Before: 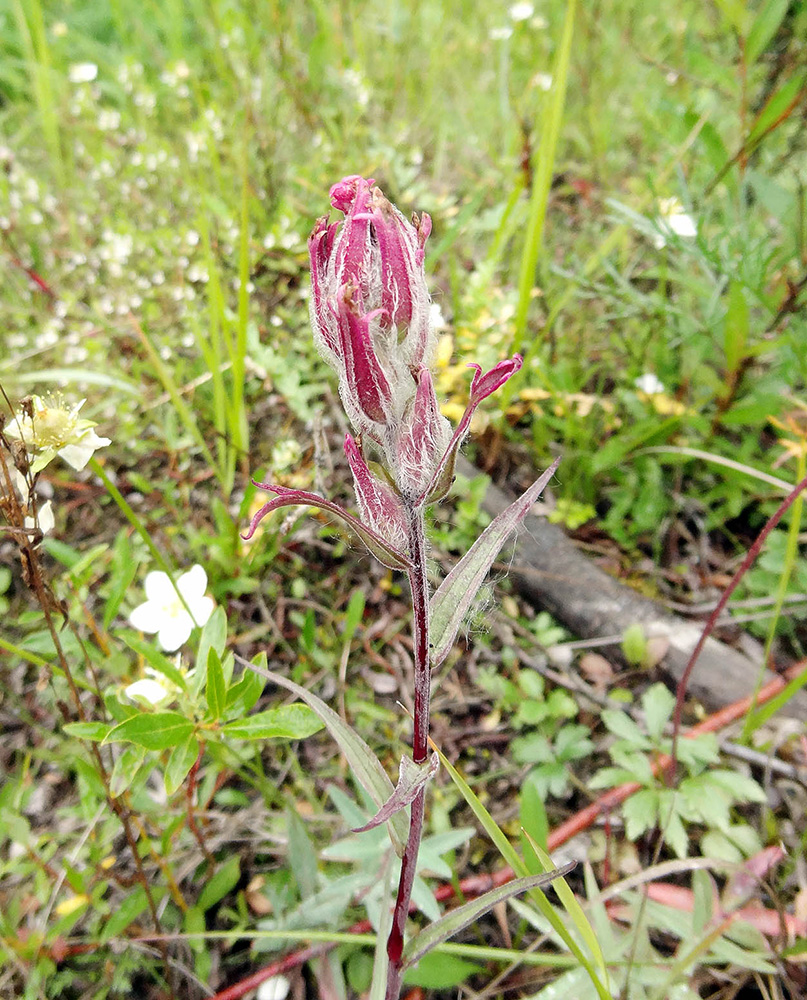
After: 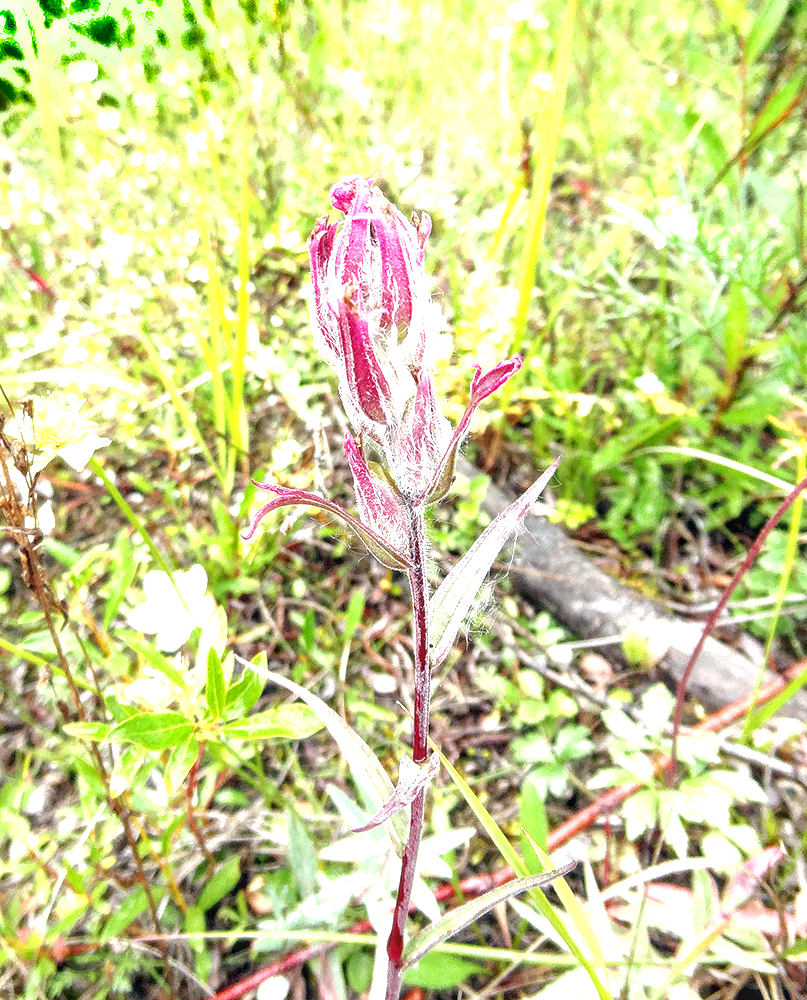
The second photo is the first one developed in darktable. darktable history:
exposure: black level correction 0, exposure 1.198 EV, compensate exposure bias true, compensate highlight preservation false
white balance: red 0.983, blue 1.036
tone equalizer: -8 EV 0.25 EV, -7 EV 0.417 EV, -6 EV 0.417 EV, -5 EV 0.25 EV, -3 EV -0.25 EV, -2 EV -0.417 EV, -1 EV -0.417 EV, +0 EV -0.25 EV, edges refinement/feathering 500, mask exposure compensation -1.57 EV, preserve details guided filter
shadows and highlights: radius 331.84, shadows 53.55, highlights -100, compress 94.63%, highlights color adjustment 73.23%, soften with gaussian
local contrast: on, module defaults
